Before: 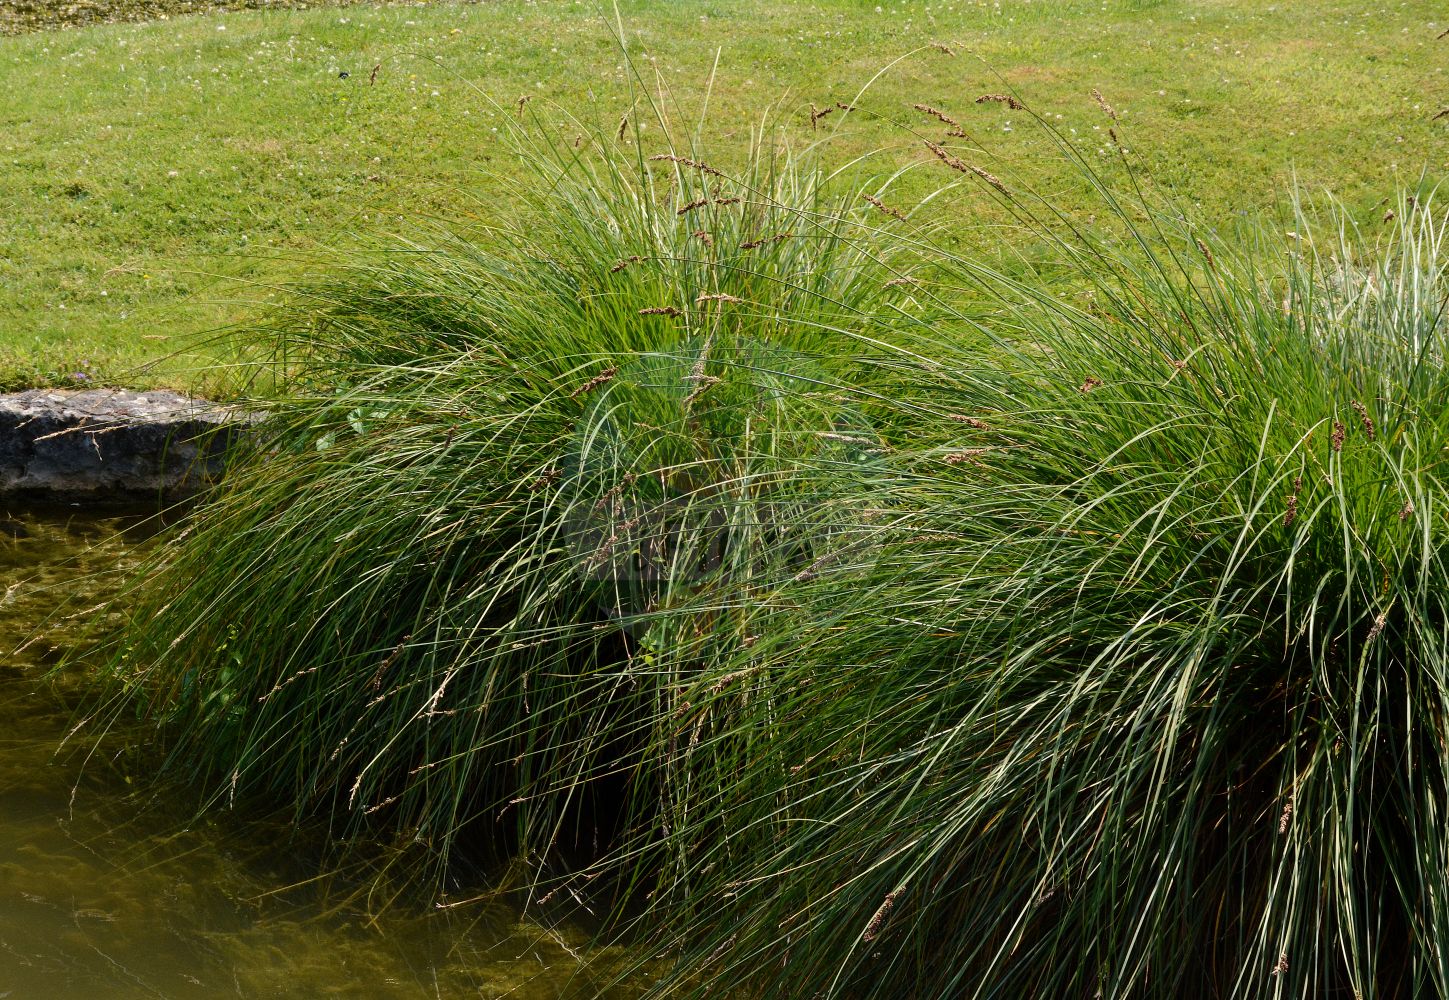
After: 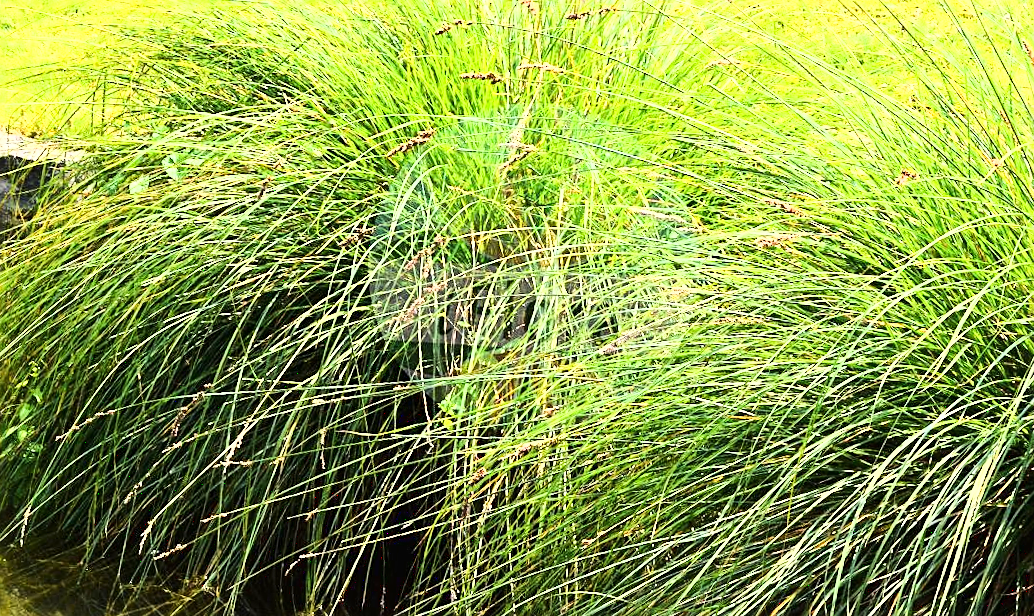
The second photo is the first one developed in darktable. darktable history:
crop and rotate: angle -3.68°, left 9.847%, top 20.753%, right 12.251%, bottom 12.006%
sharpen: on, module defaults
exposure: black level correction 0, exposure 1.298 EV, compensate highlight preservation false
base curve: curves: ch0 [(0, 0.003) (0.001, 0.002) (0.006, 0.004) (0.02, 0.022) (0.048, 0.086) (0.094, 0.234) (0.162, 0.431) (0.258, 0.629) (0.385, 0.8) (0.548, 0.918) (0.751, 0.988) (1, 1)]
